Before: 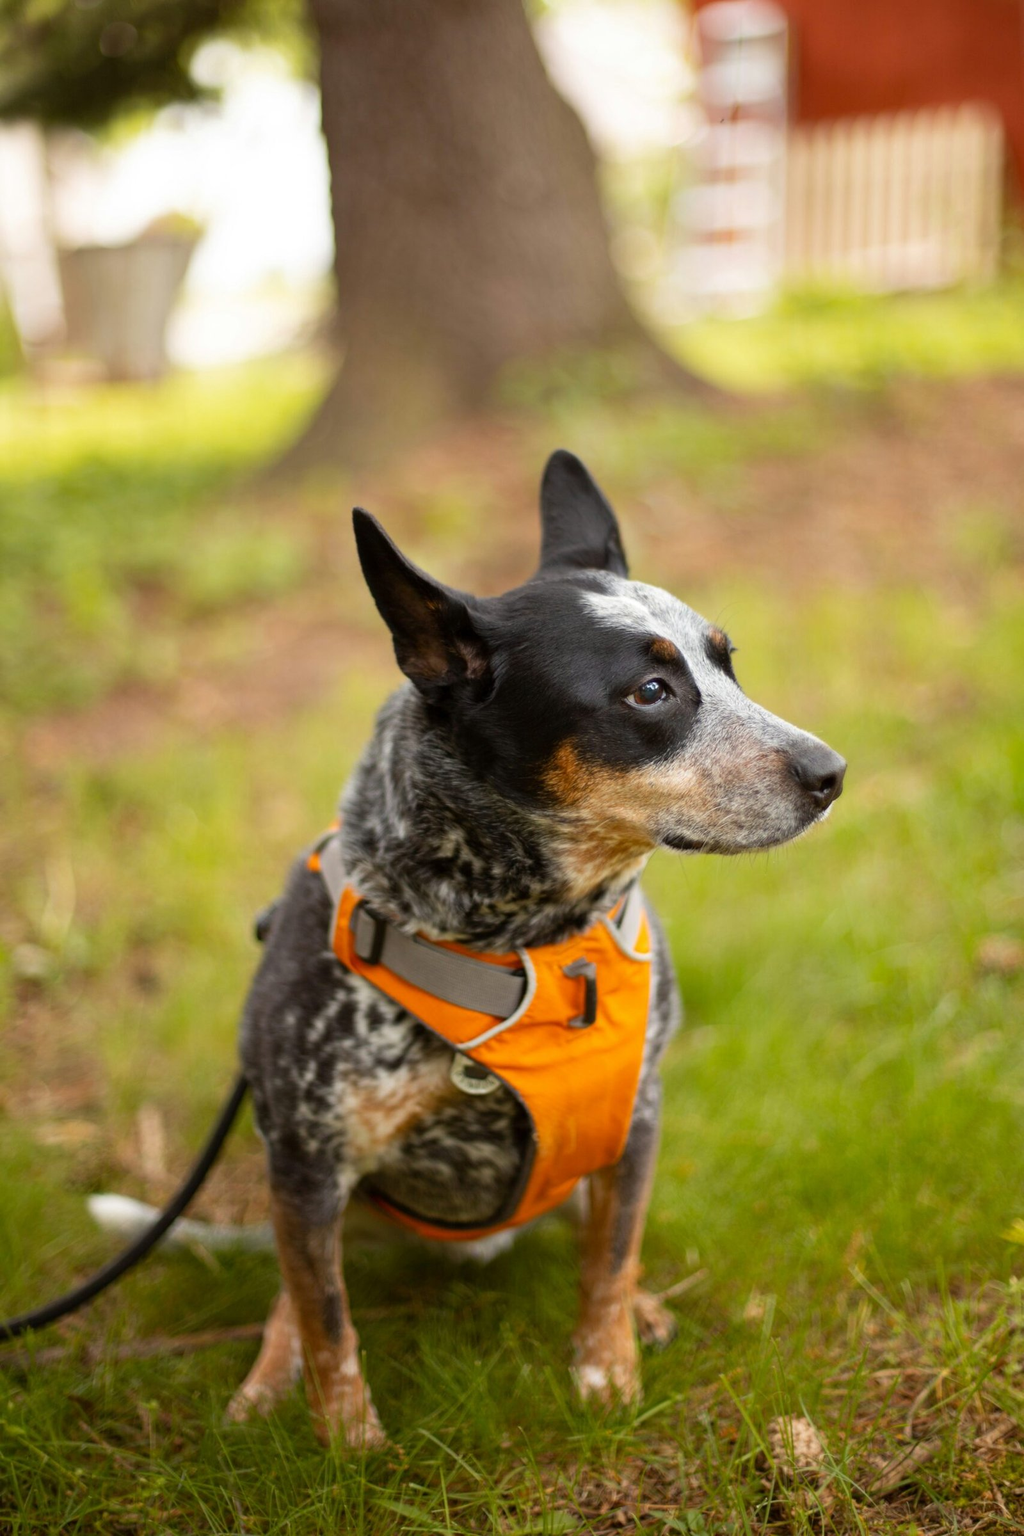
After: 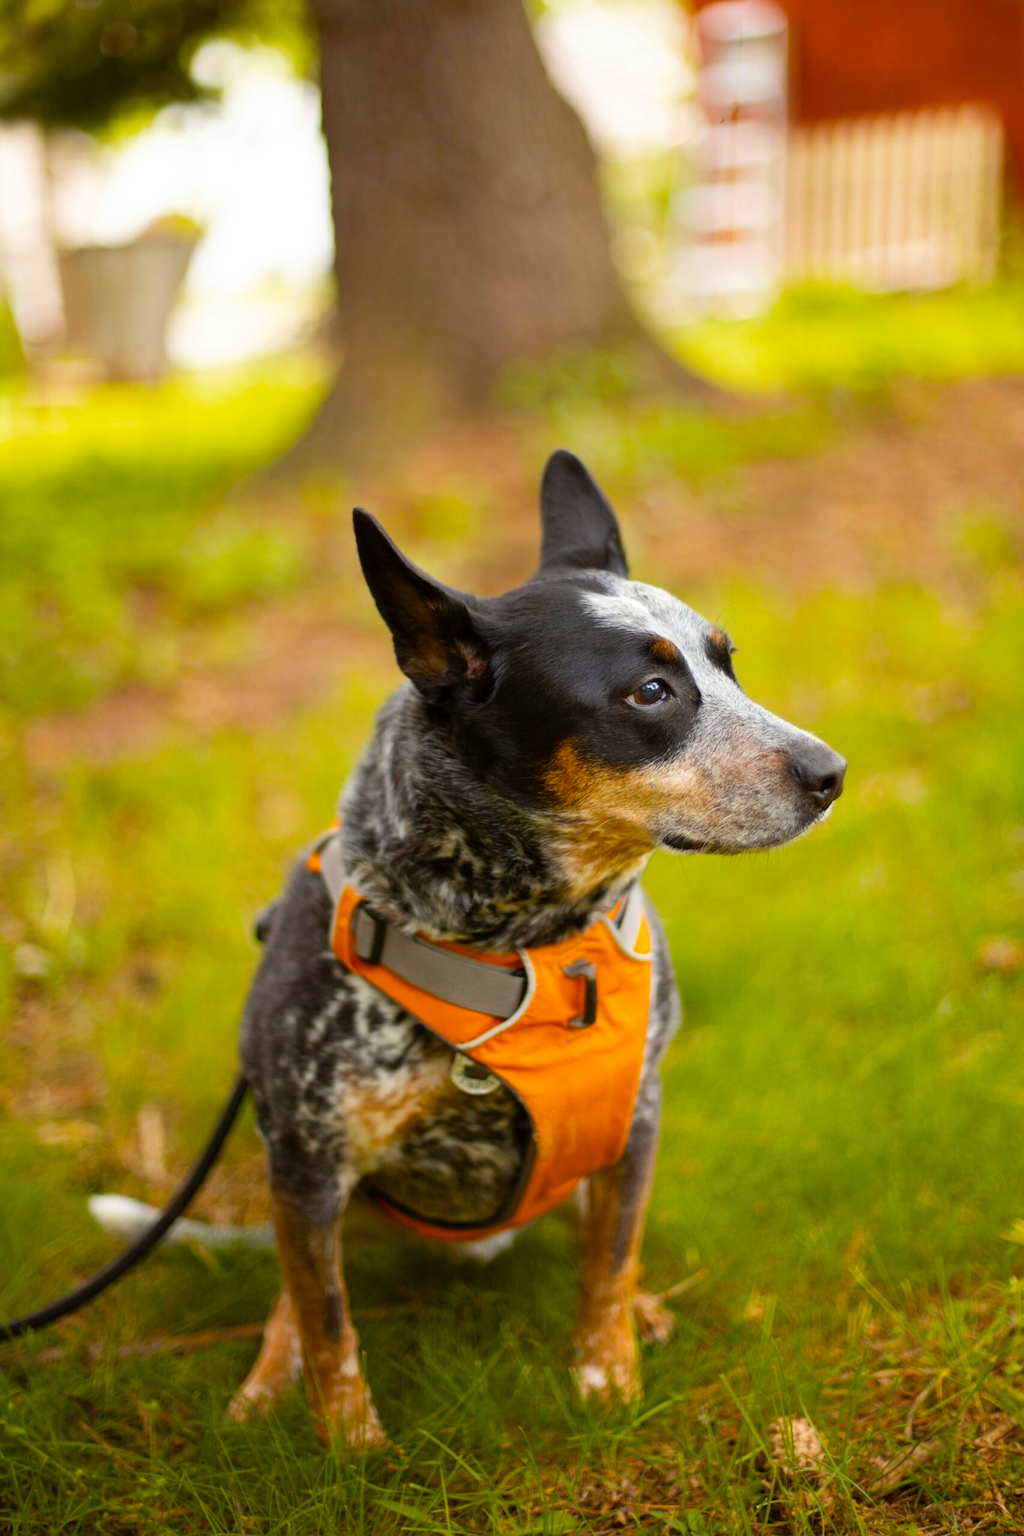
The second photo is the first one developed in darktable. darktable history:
color balance rgb: perceptual saturation grading › global saturation 29.648%, global vibrance 20%
